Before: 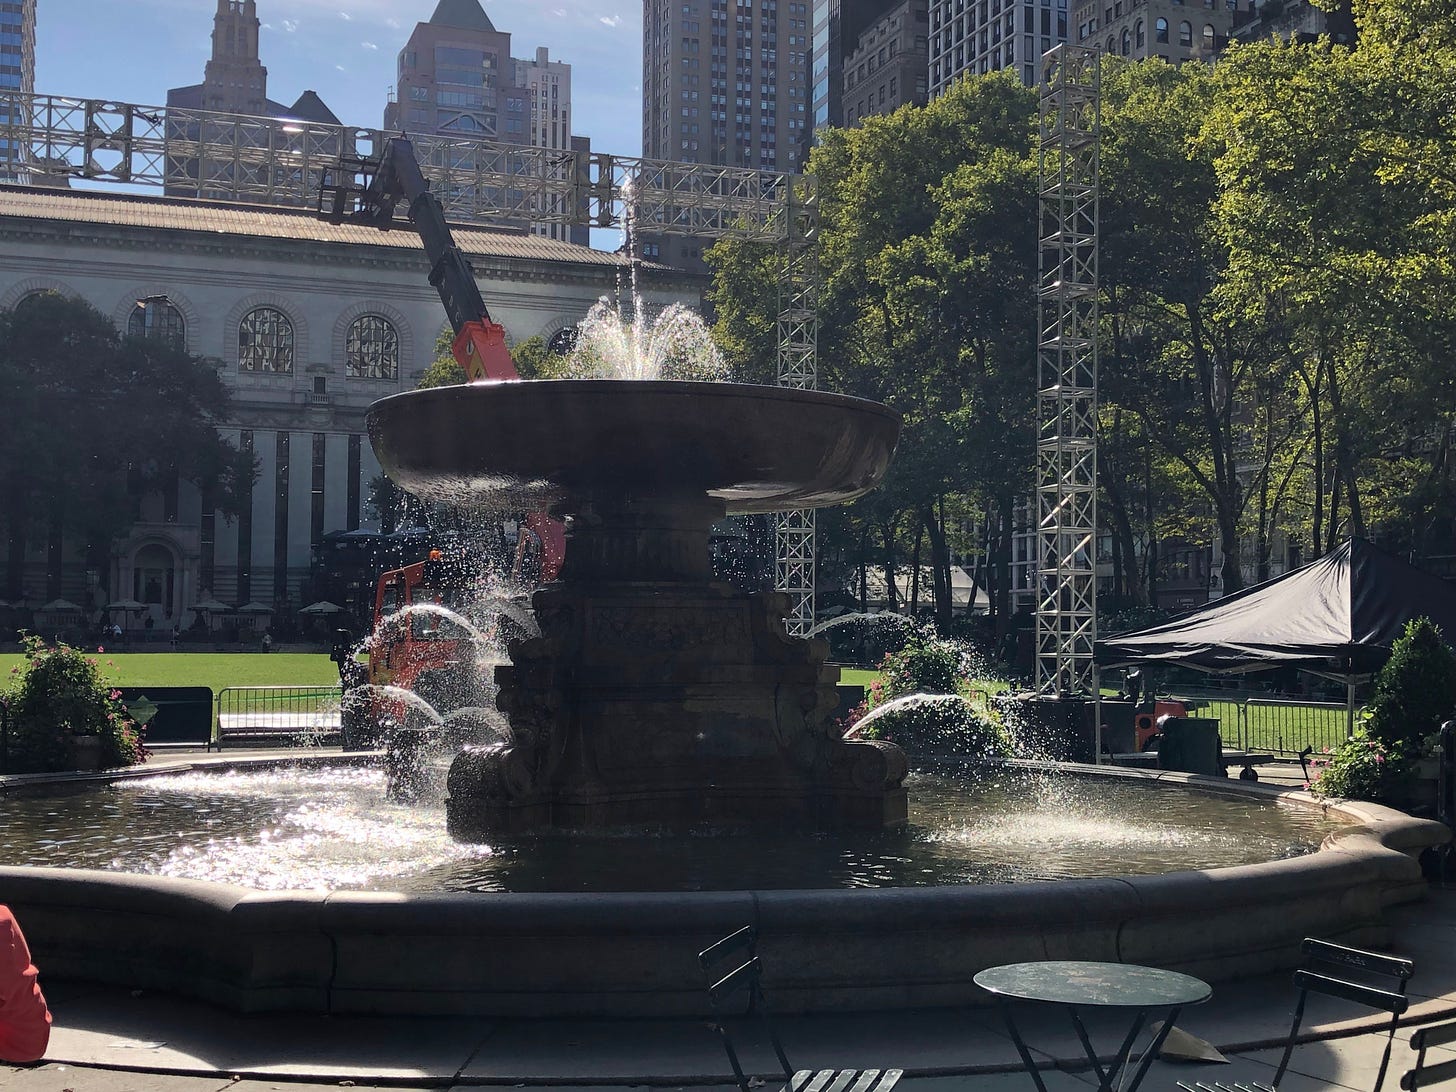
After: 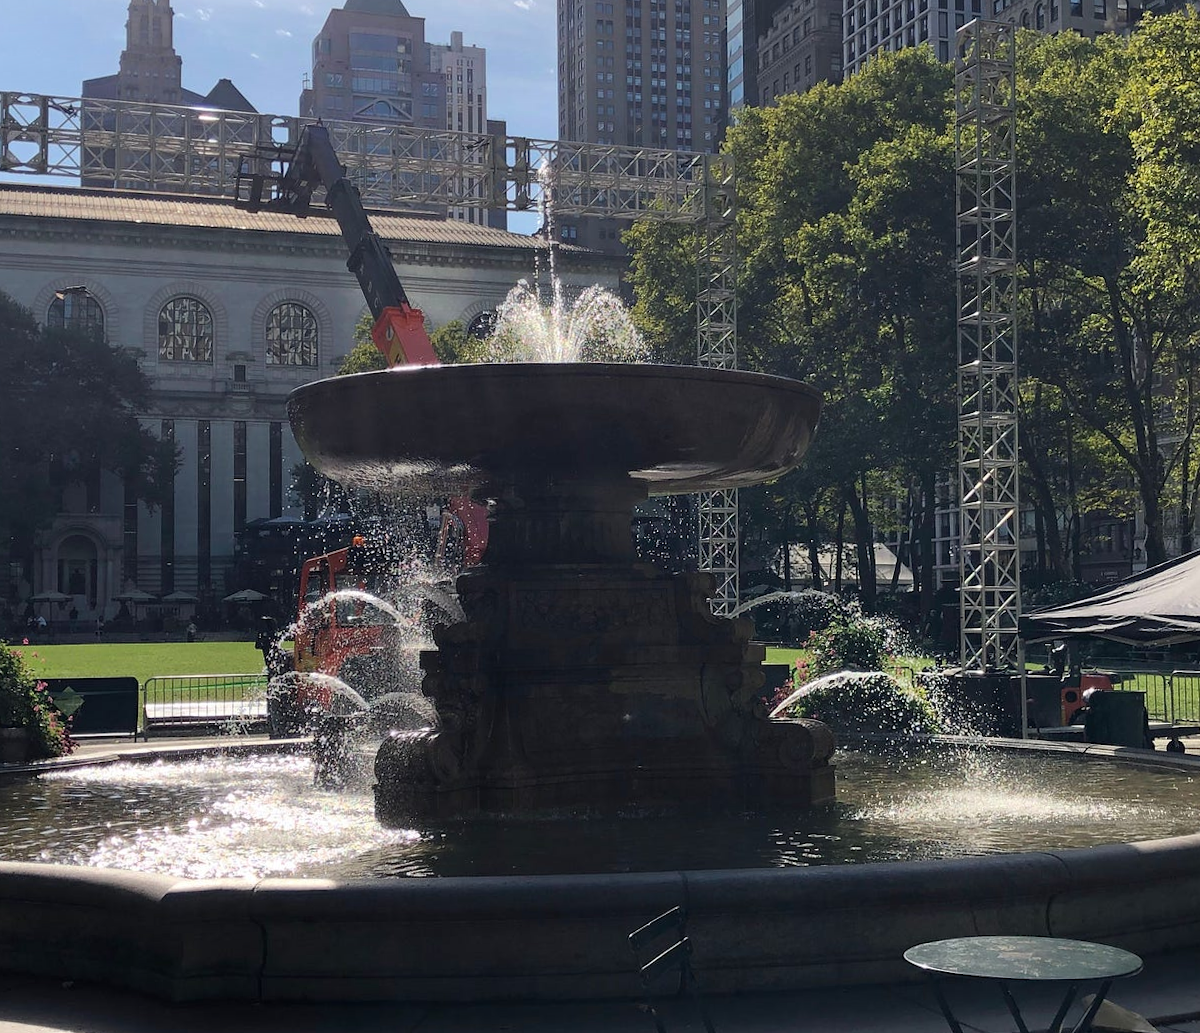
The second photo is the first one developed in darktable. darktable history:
crop and rotate: angle 1°, left 4.281%, top 0.642%, right 11.383%, bottom 2.486%
shadows and highlights: shadows -21.3, highlights 100, soften with gaussian
